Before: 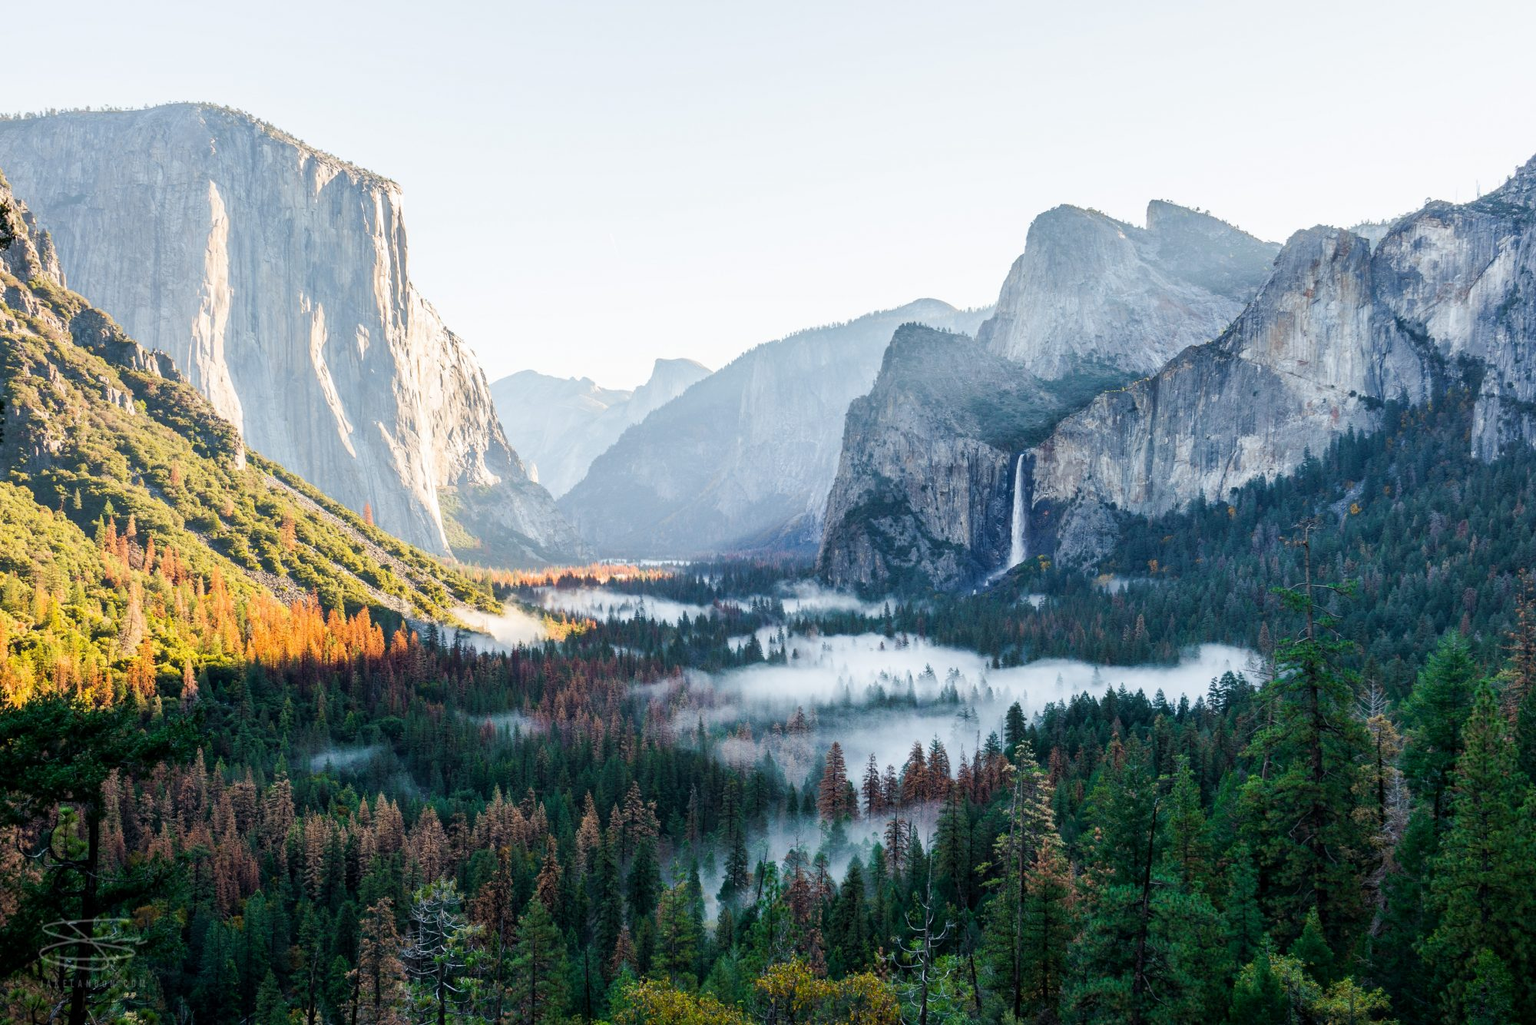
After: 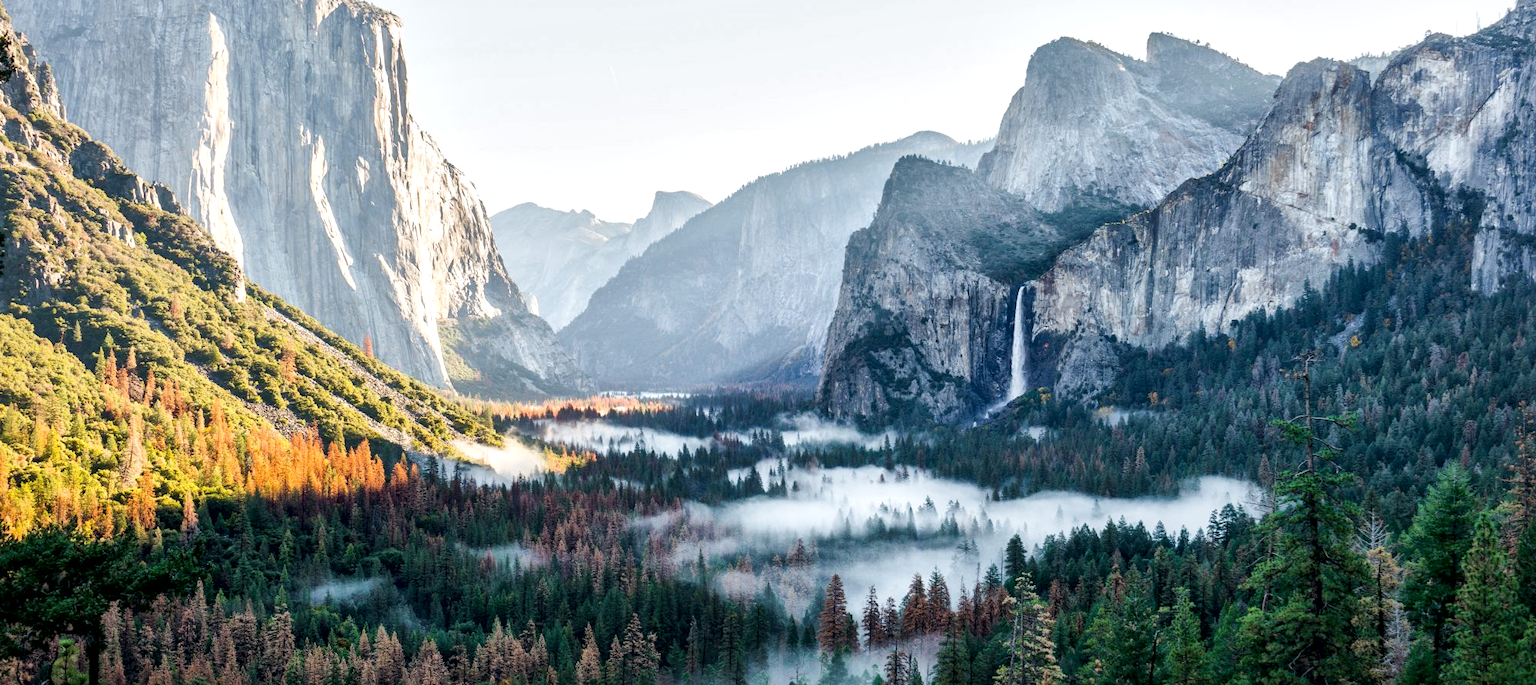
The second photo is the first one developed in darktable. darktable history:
local contrast: mode bilateral grid, contrast 21, coarseness 50, detail 171%, midtone range 0.2
crop: top 16.354%, bottom 16.692%
